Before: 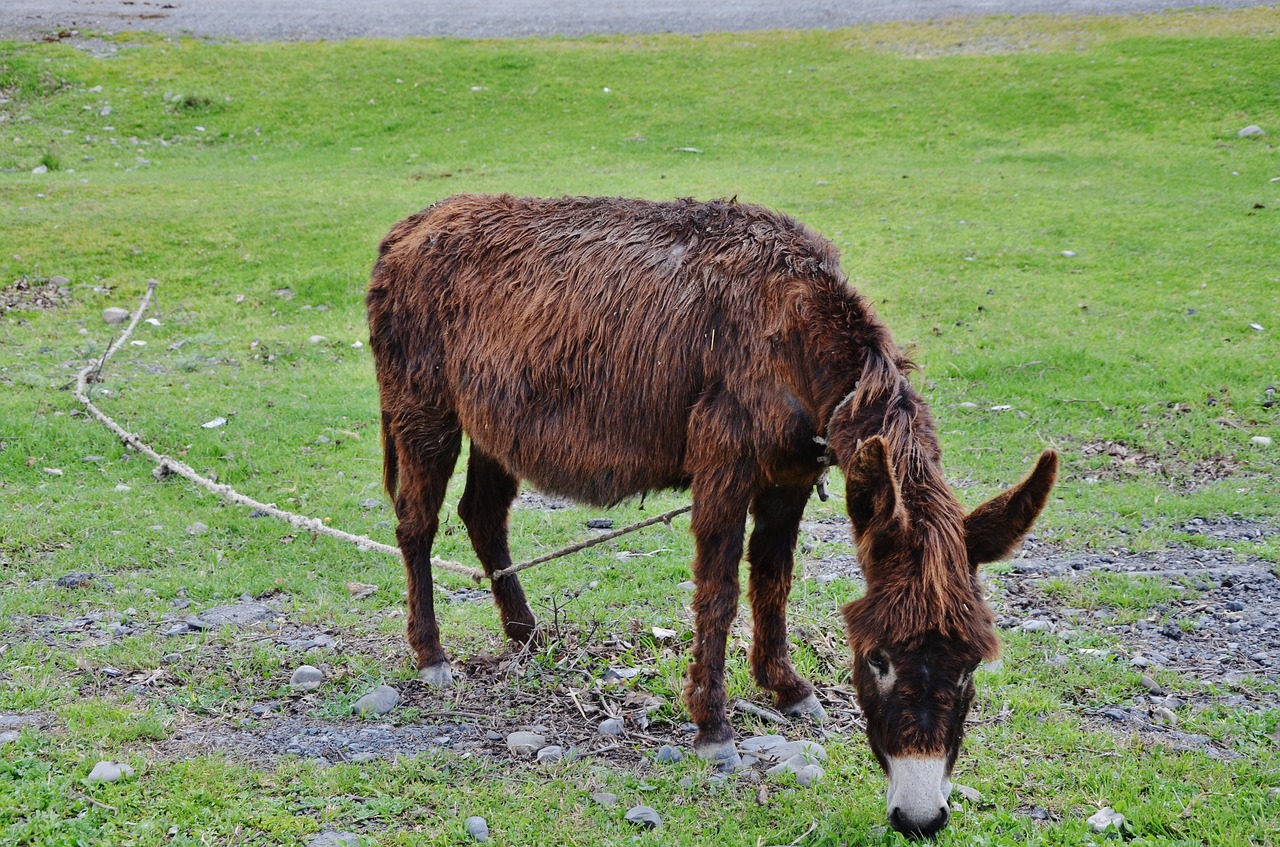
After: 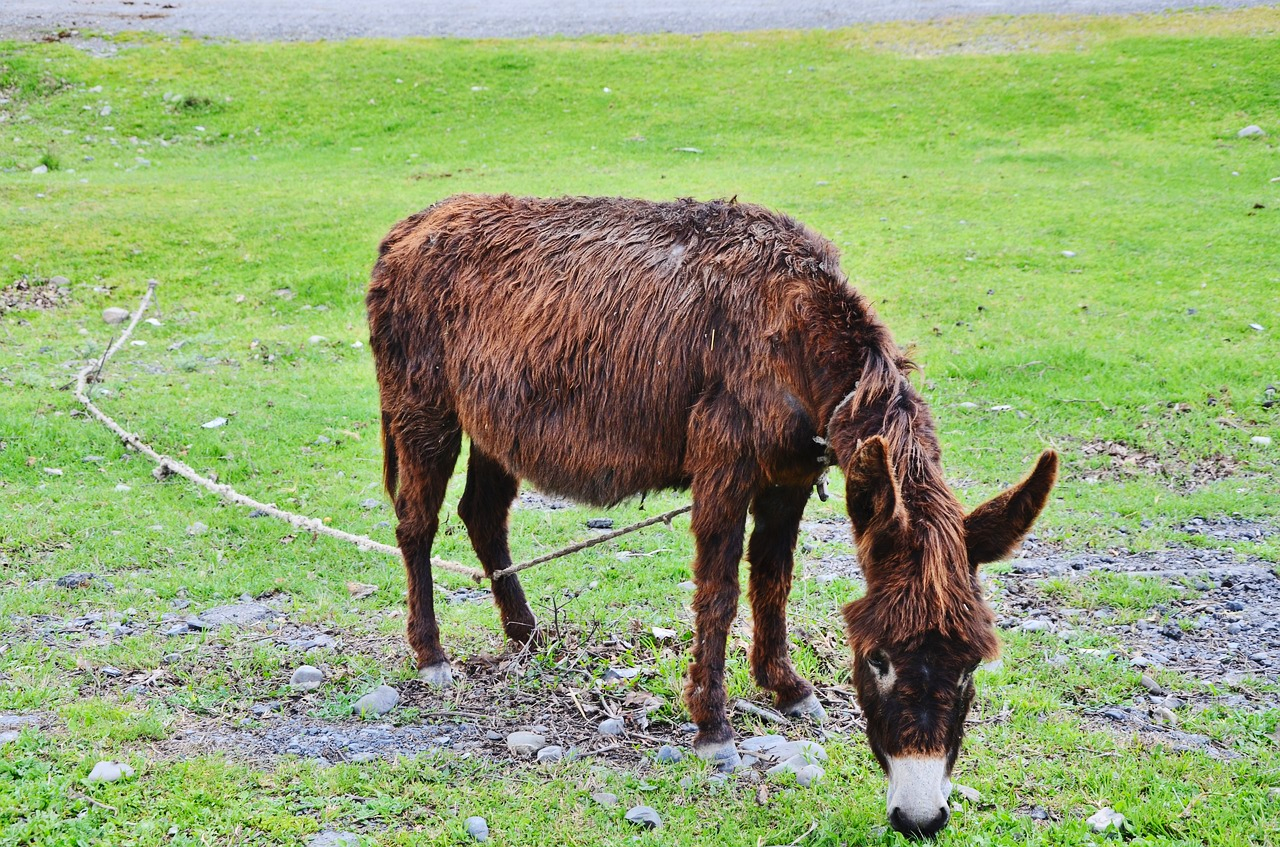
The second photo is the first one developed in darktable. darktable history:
contrast brightness saturation: contrast 0.2, brightness 0.157, saturation 0.223
